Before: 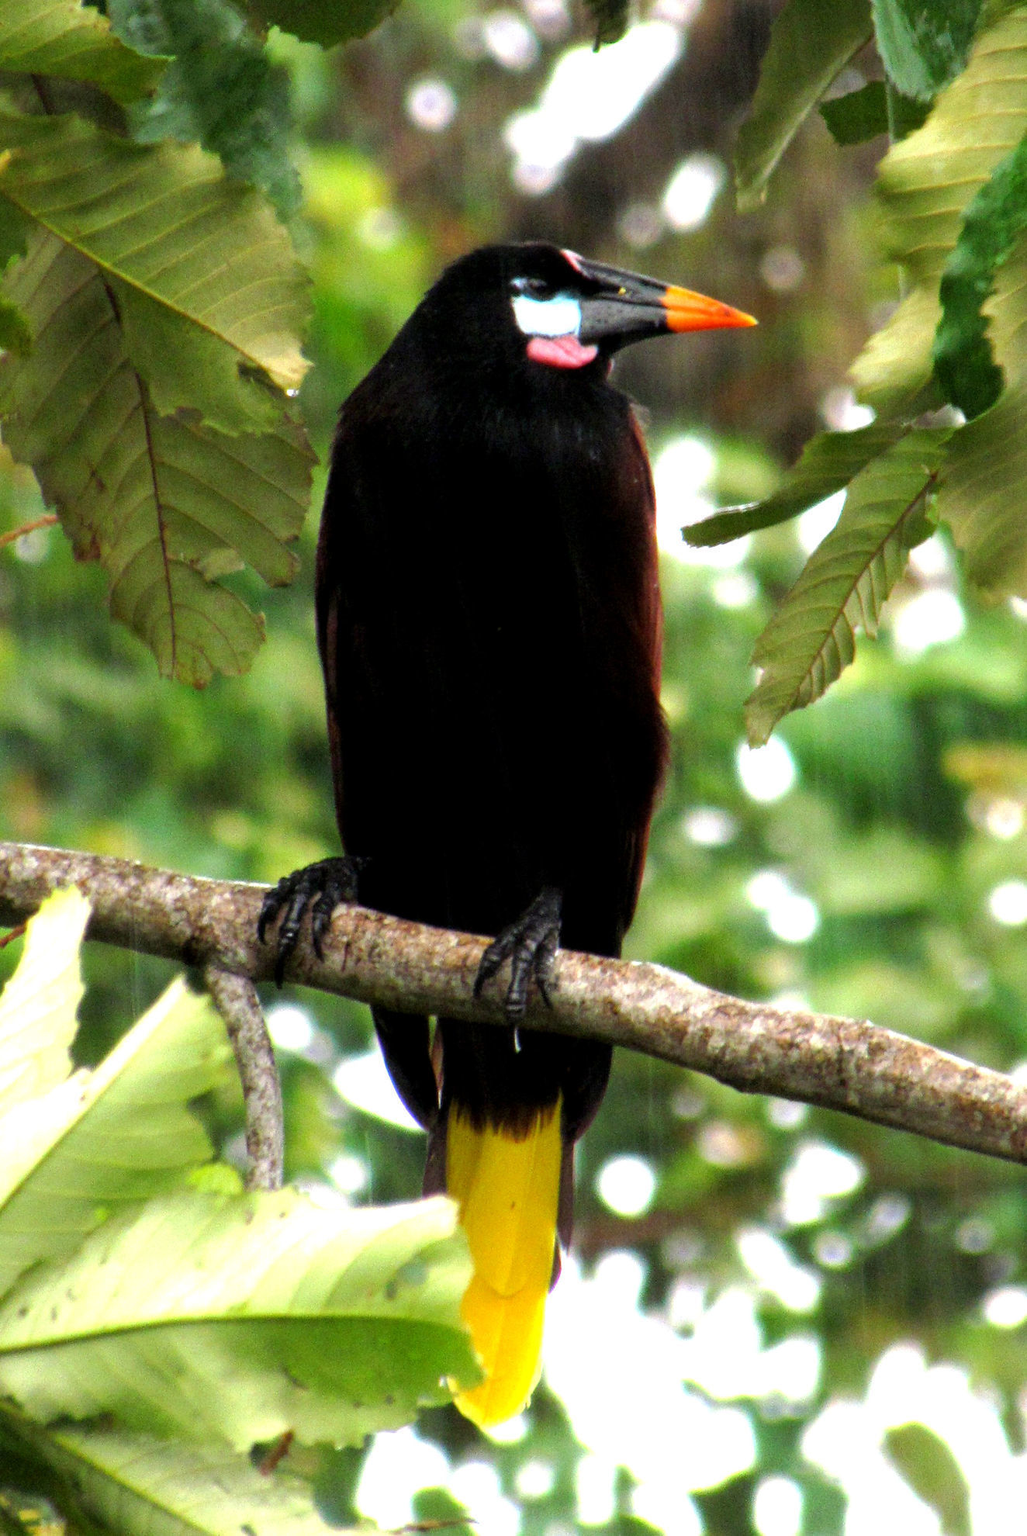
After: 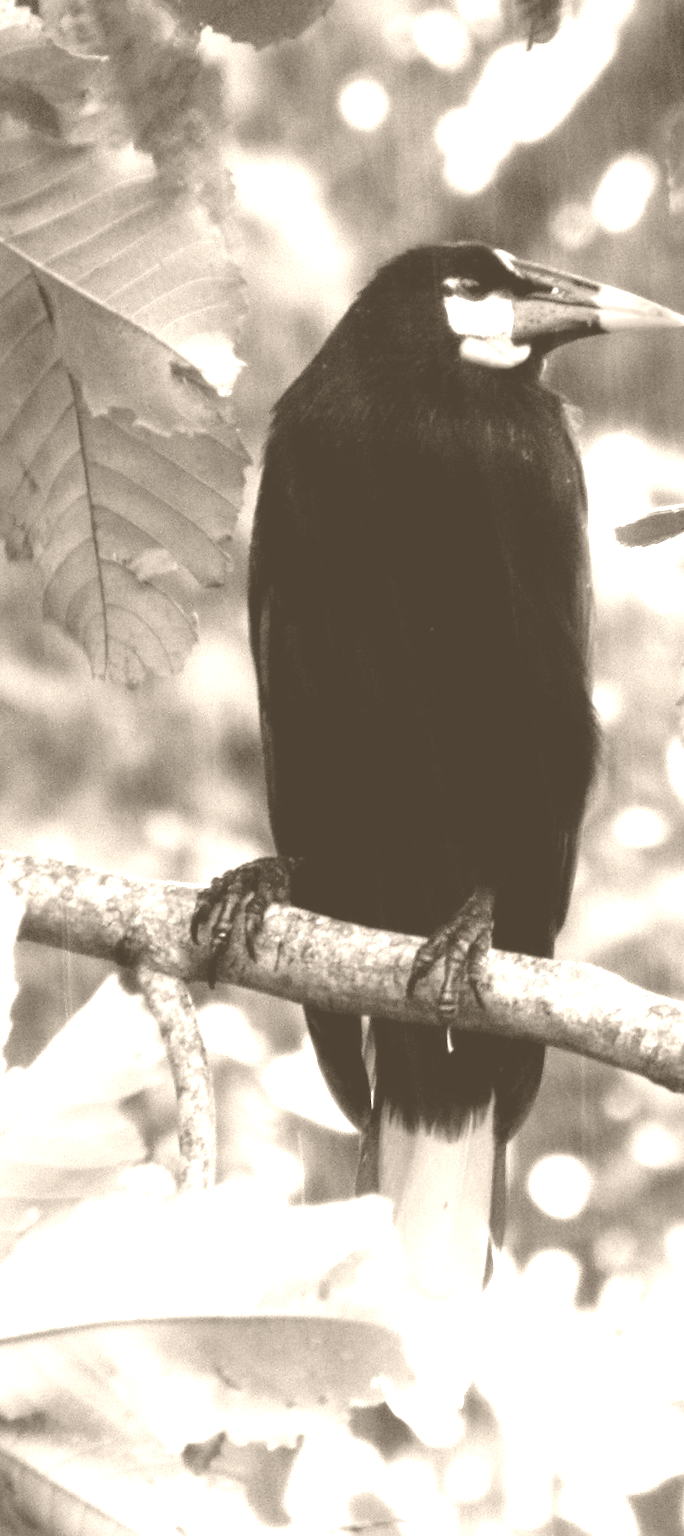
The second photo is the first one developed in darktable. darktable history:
crop and rotate: left 6.617%, right 26.717%
colorize: hue 34.49°, saturation 35.33%, source mix 100%, version 1
